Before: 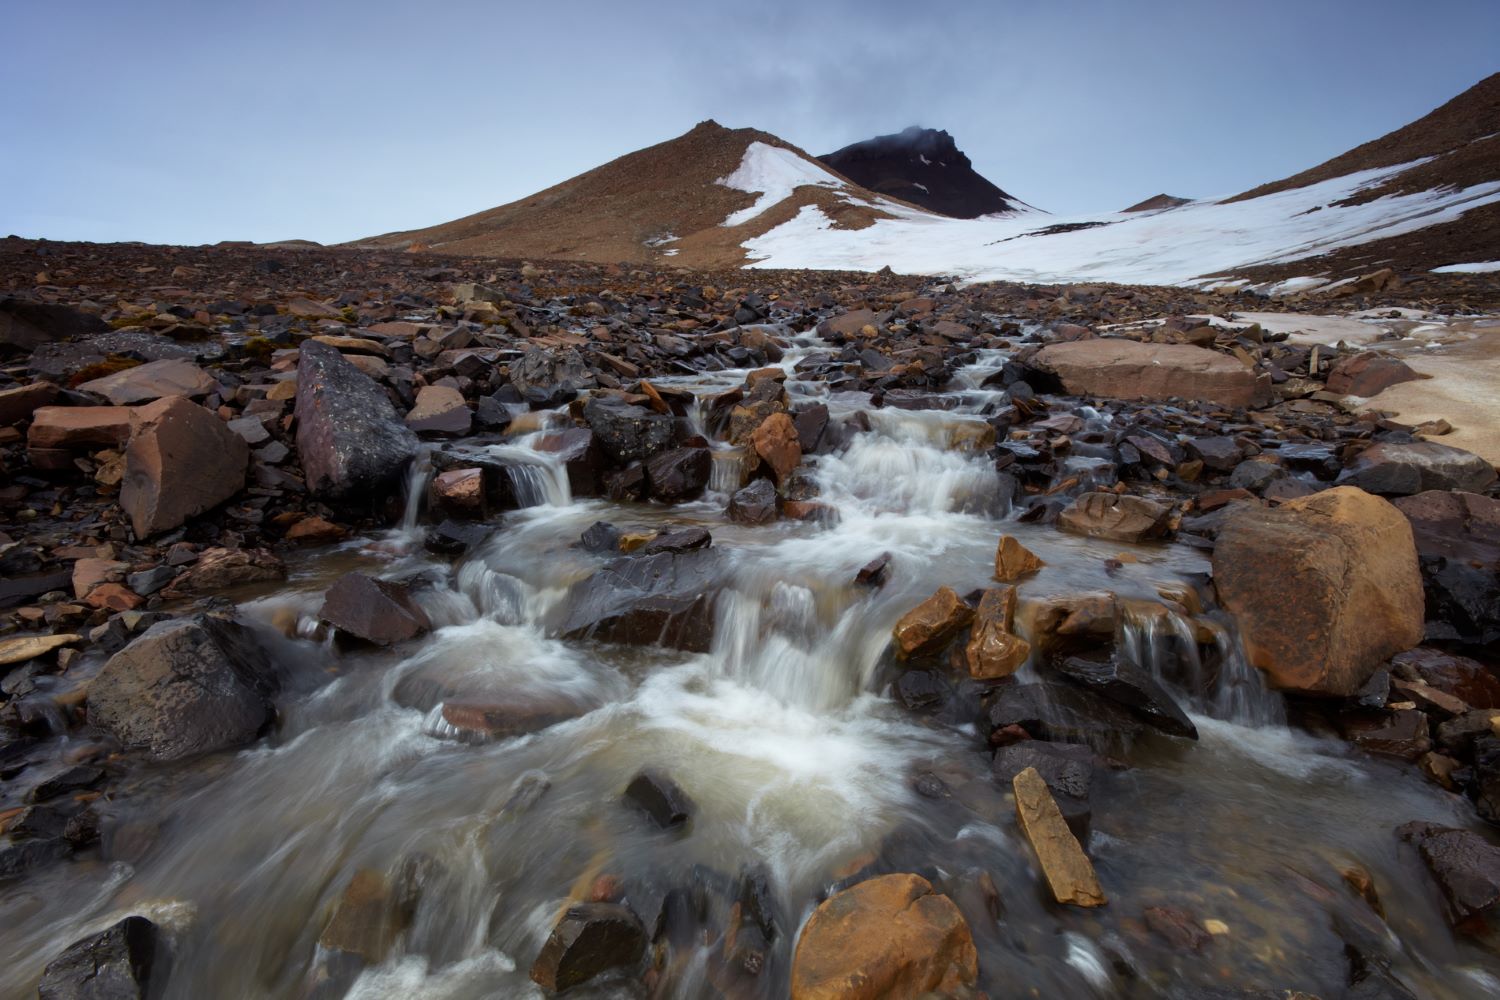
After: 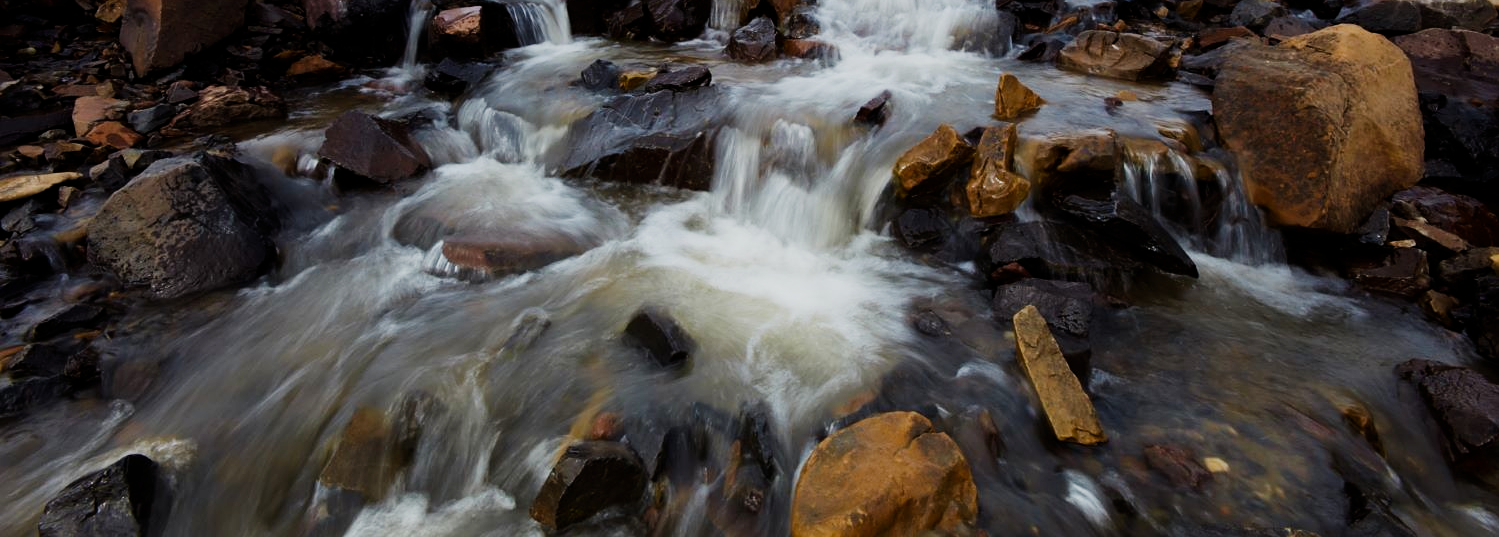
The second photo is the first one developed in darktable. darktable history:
sharpen: amount 0.2
crop and rotate: top 46.237%
sigmoid: contrast 1.54, target black 0
